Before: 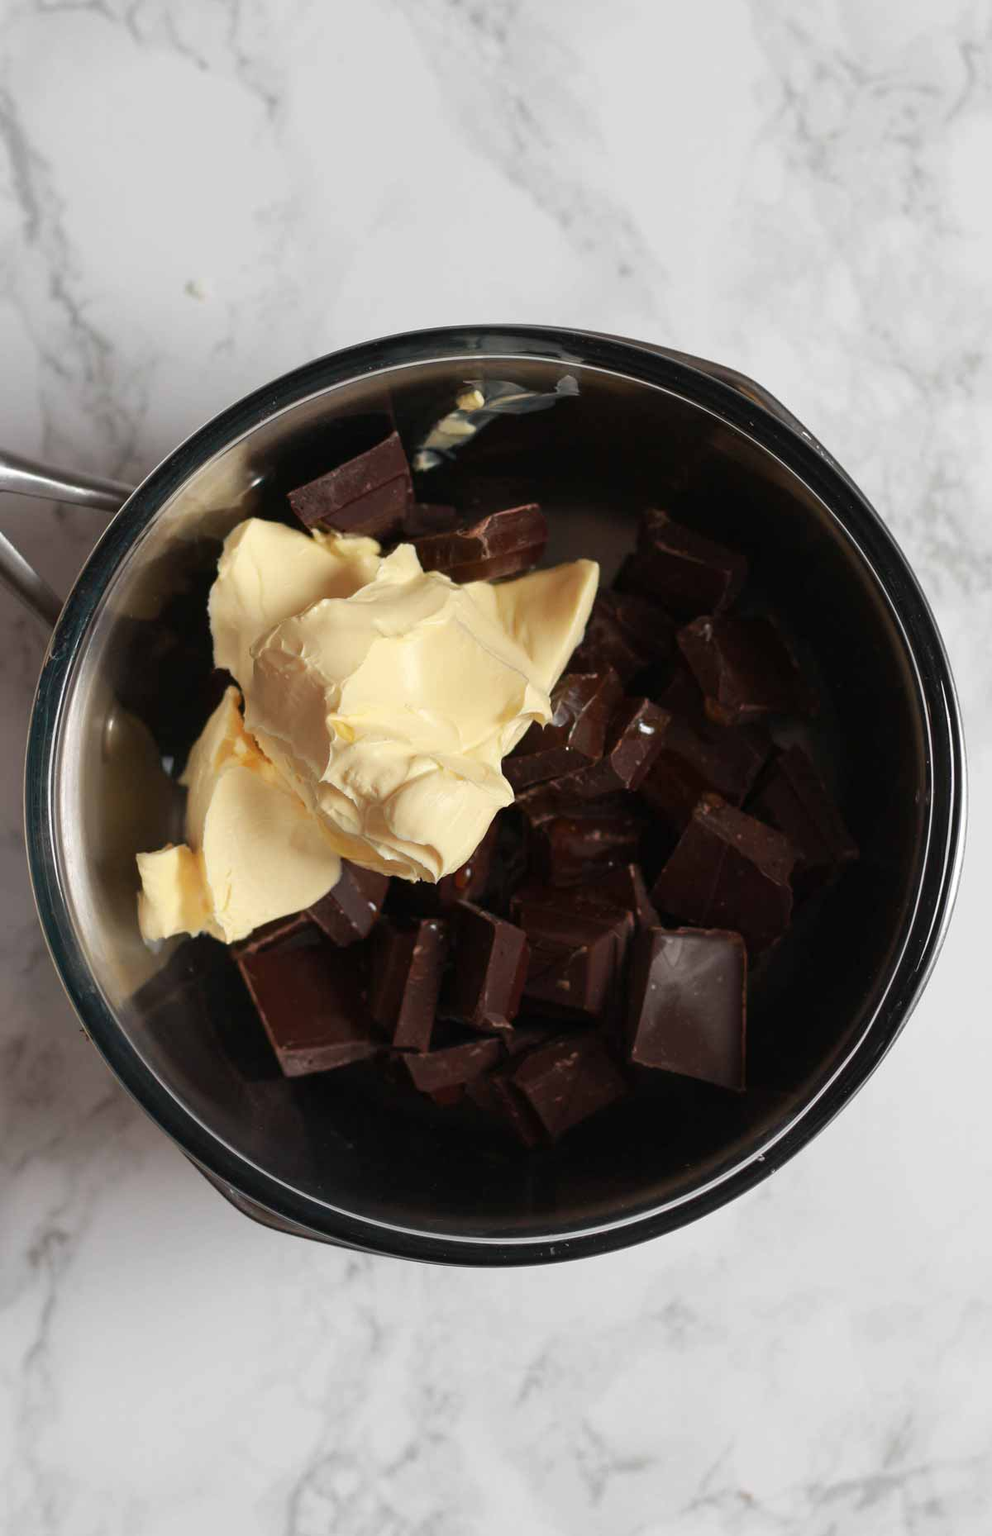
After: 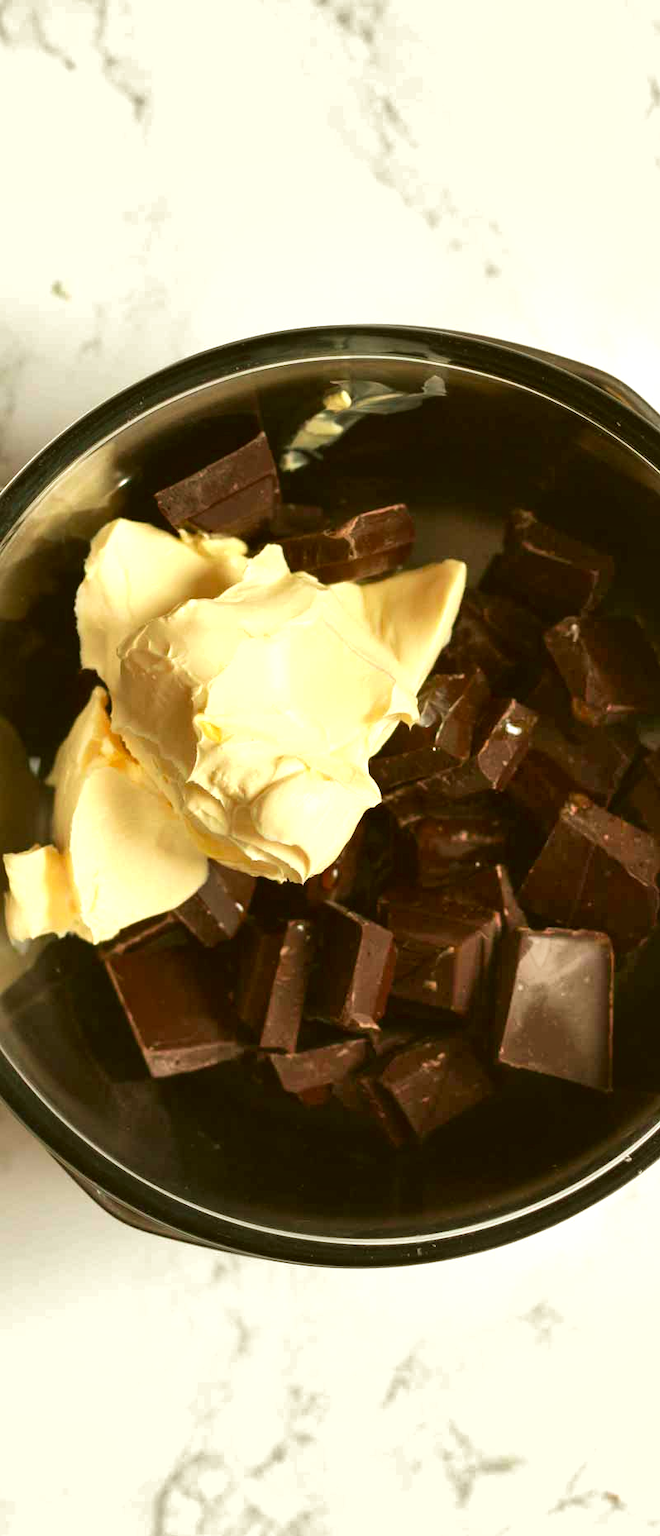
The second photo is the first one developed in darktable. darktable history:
exposure: black level correction 0, exposure 0.7 EV, compensate highlight preservation false
shadows and highlights: shadows 52.79, soften with gaussian
crop and rotate: left 13.458%, right 19.931%
color correction: highlights a* -1.8, highlights b* 10.62, shadows a* 0.675, shadows b* 19.38
velvia: on, module defaults
